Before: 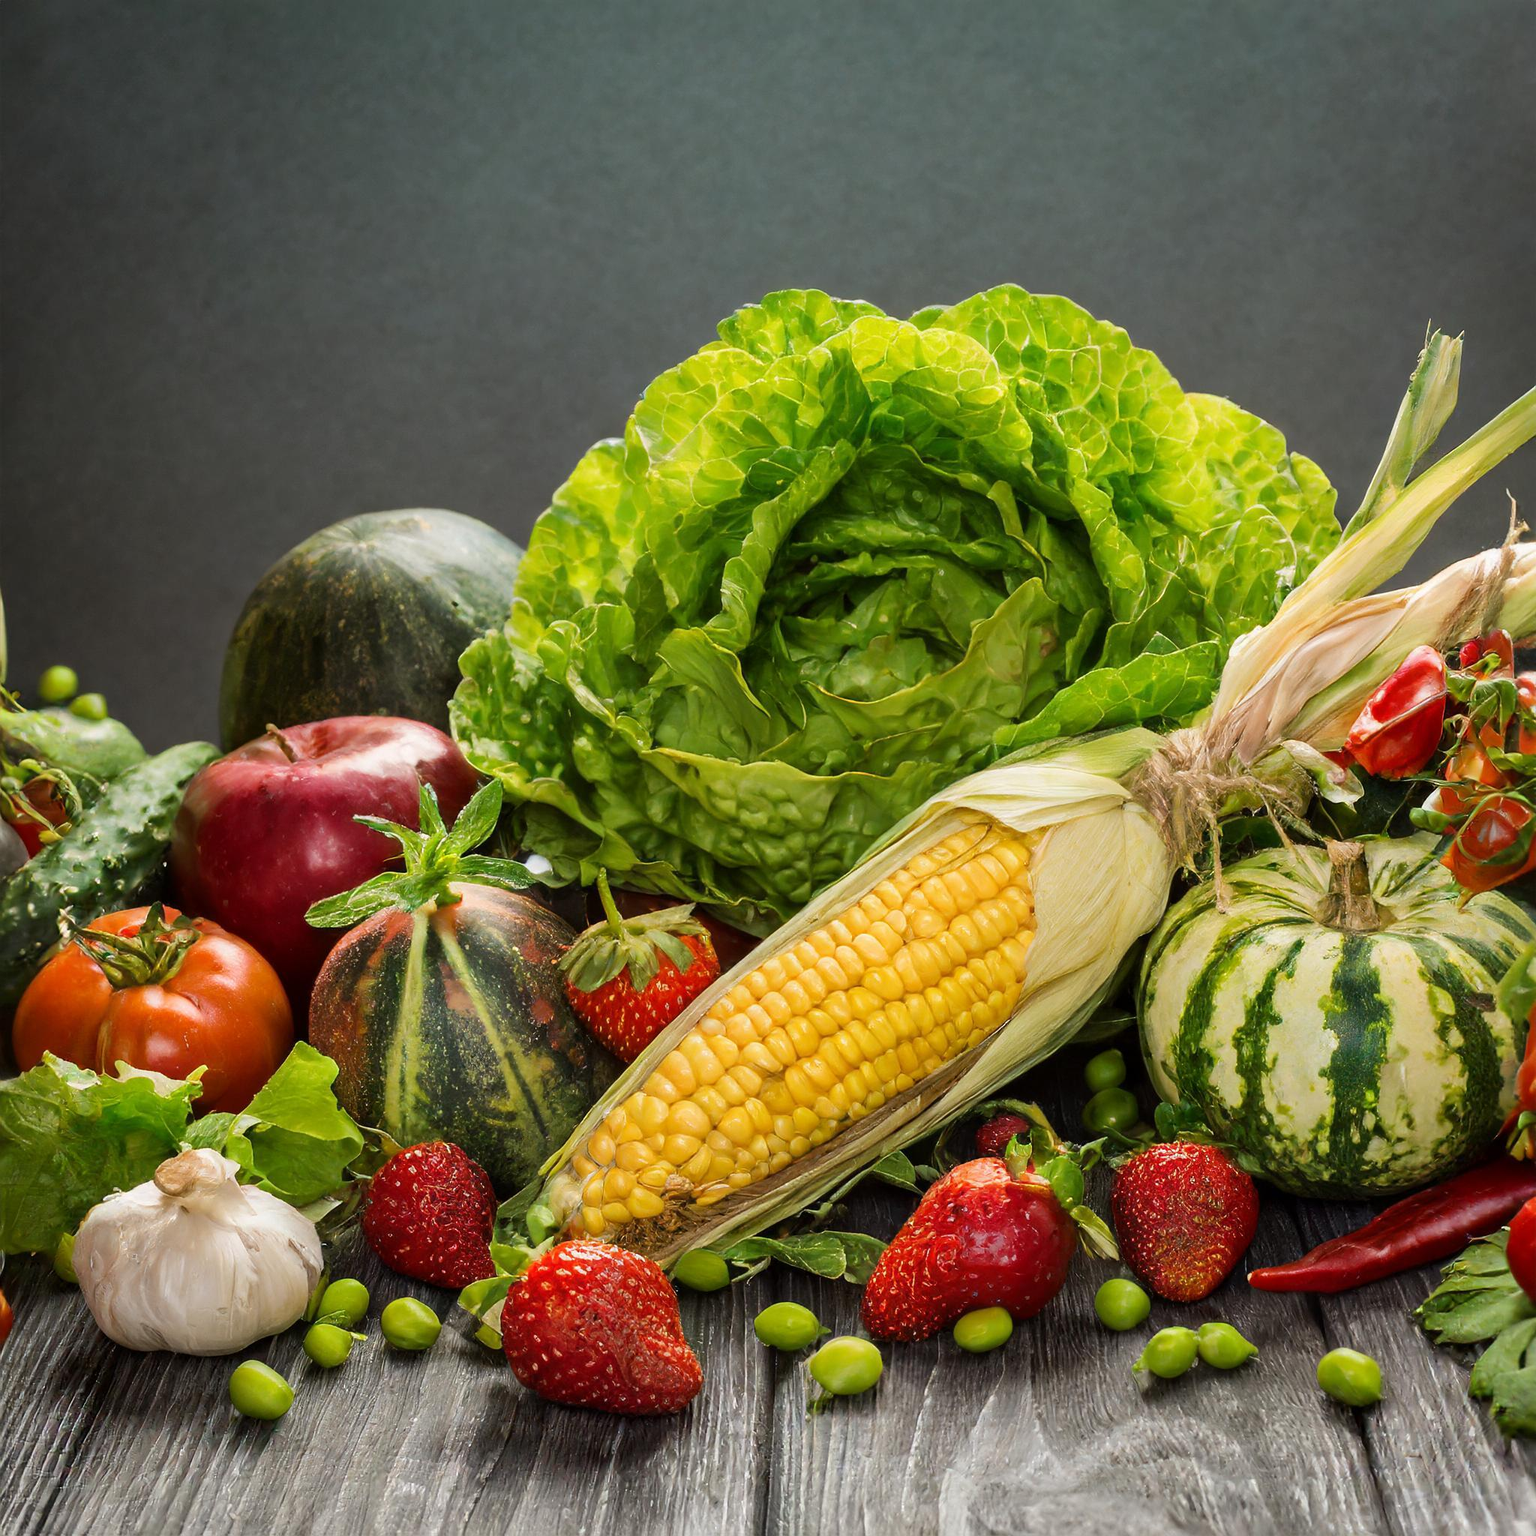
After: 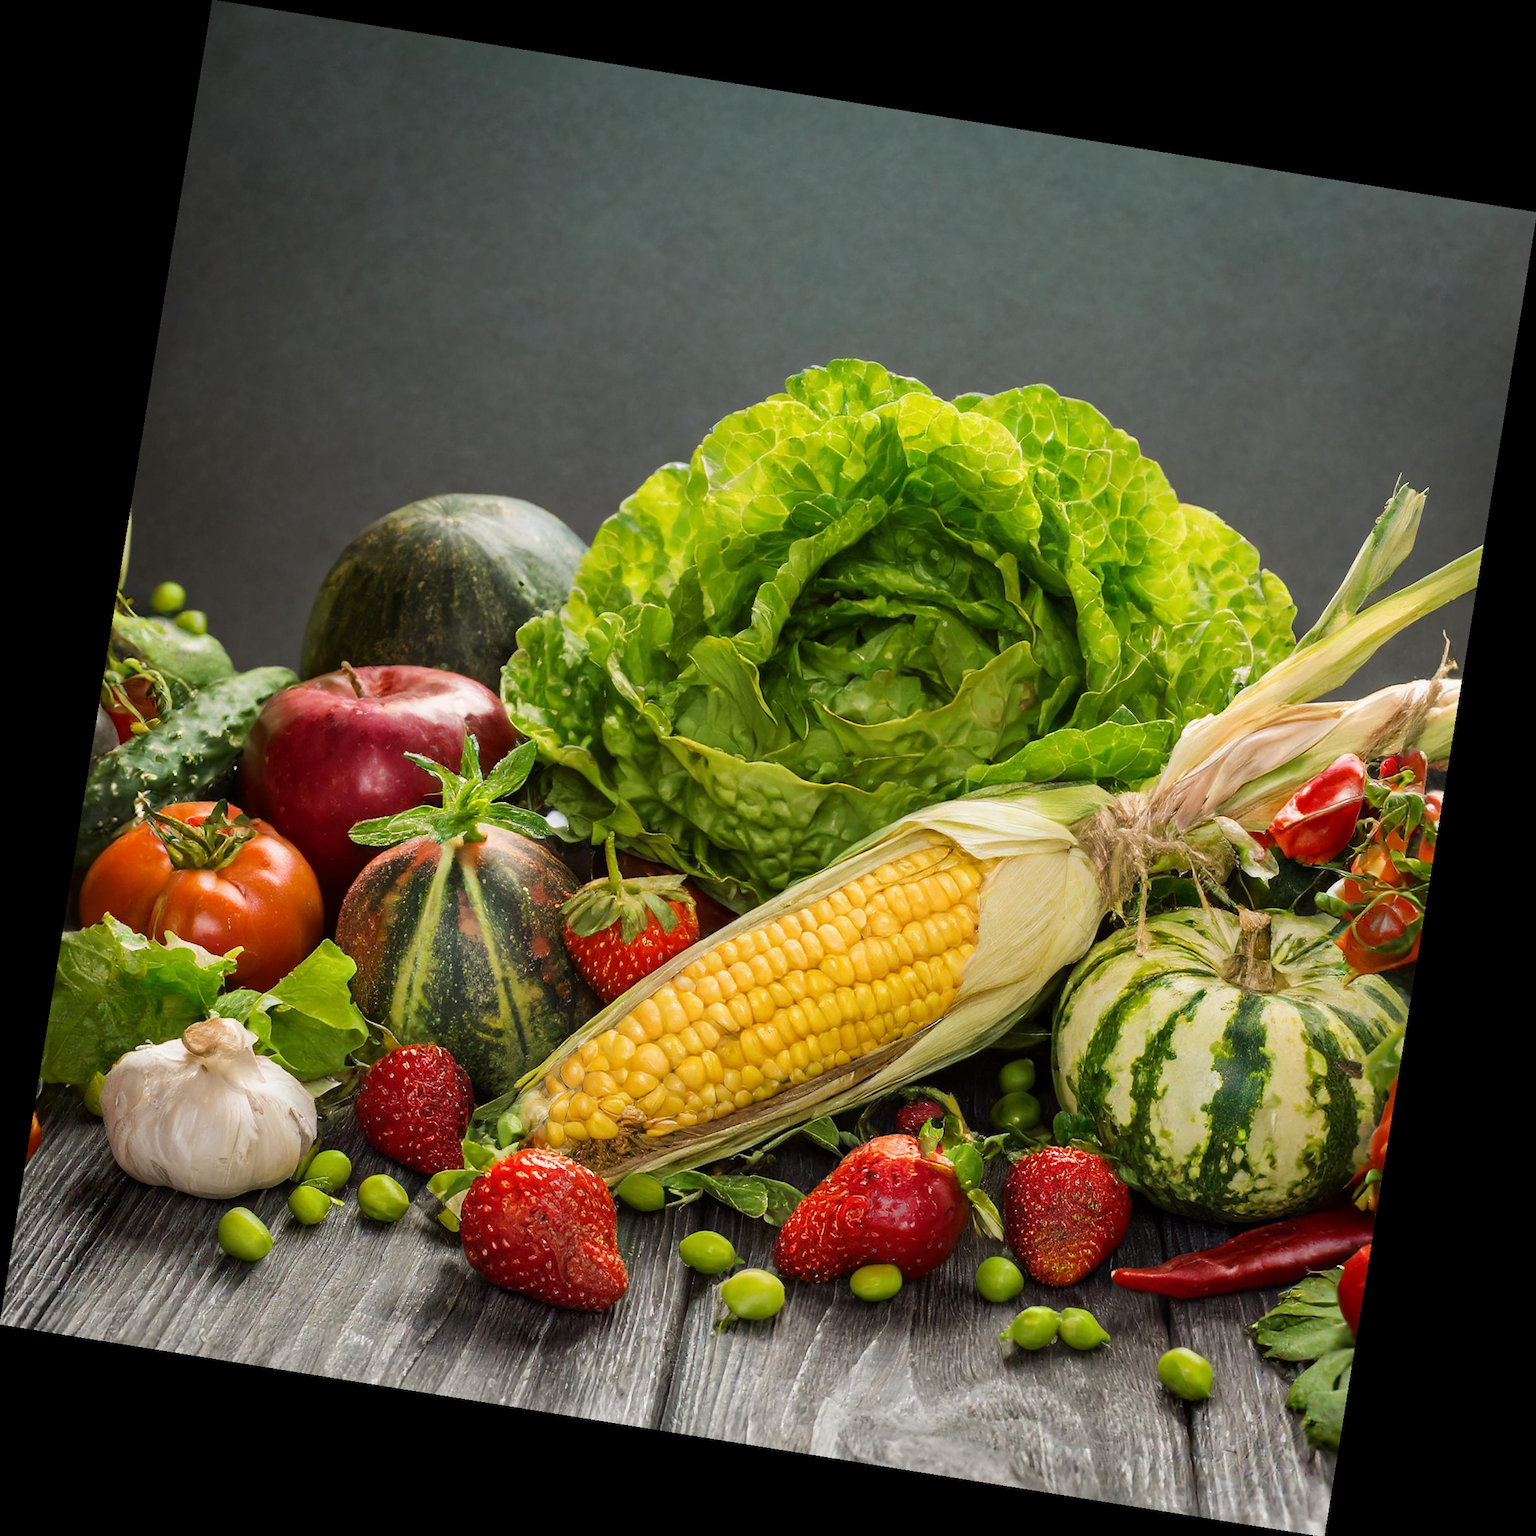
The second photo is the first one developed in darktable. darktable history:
exposure: compensate highlight preservation false
rotate and perspective: rotation 9.12°, automatic cropping off
